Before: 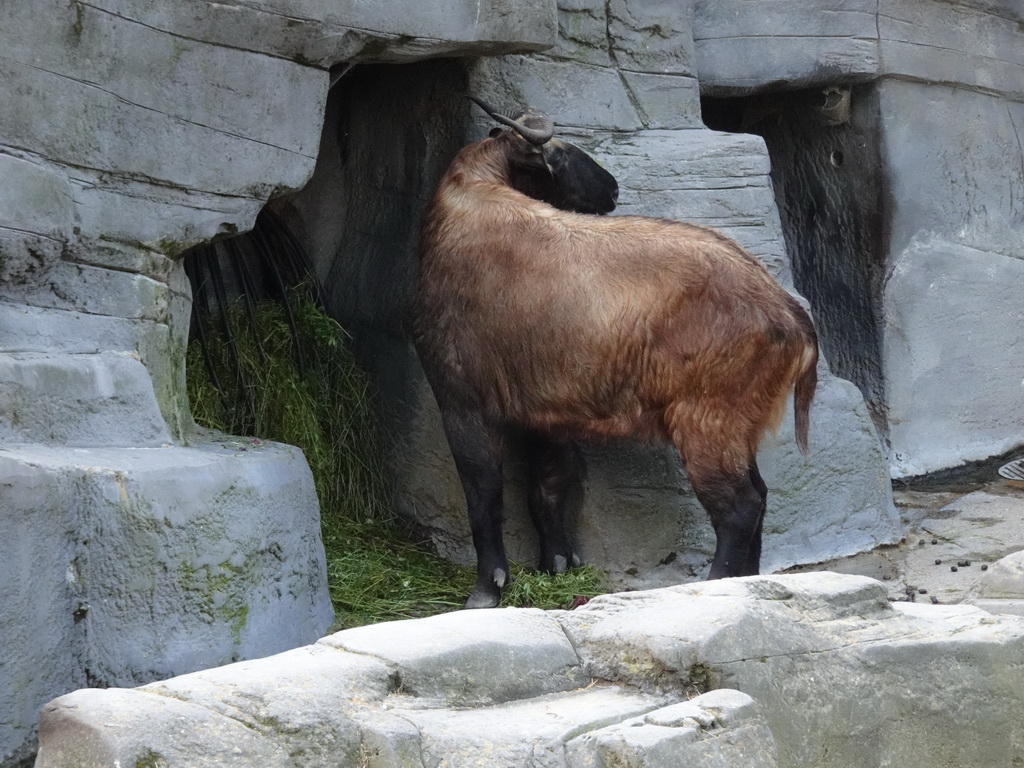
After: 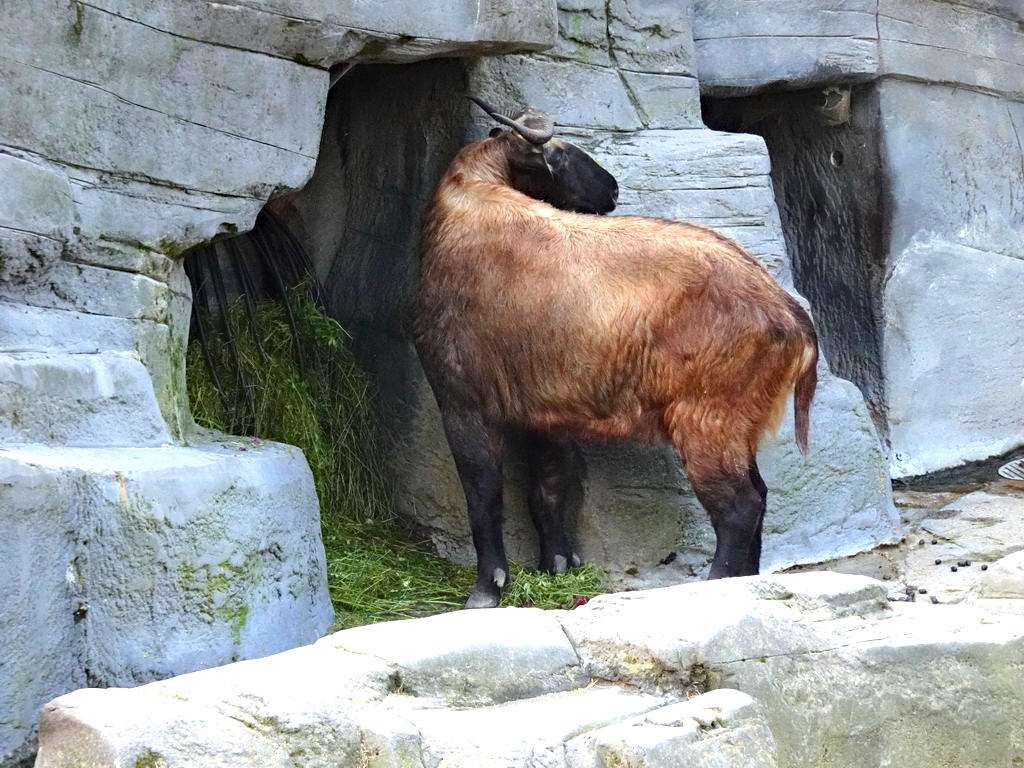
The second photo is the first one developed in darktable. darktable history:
exposure: black level correction 0, exposure 0.929 EV, compensate exposure bias true, compensate highlight preservation false
contrast brightness saturation: contrast 0.081, saturation 0.205
haze removal: compatibility mode true, adaptive false
